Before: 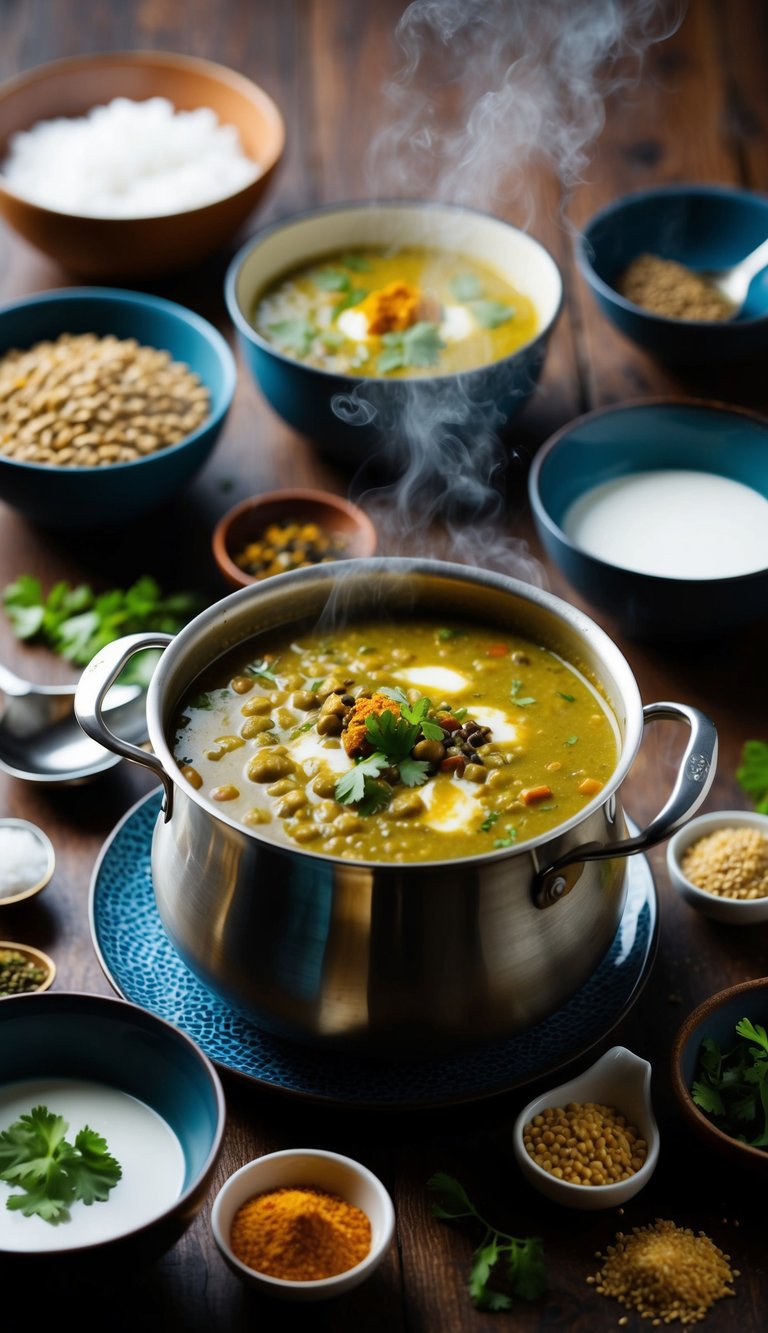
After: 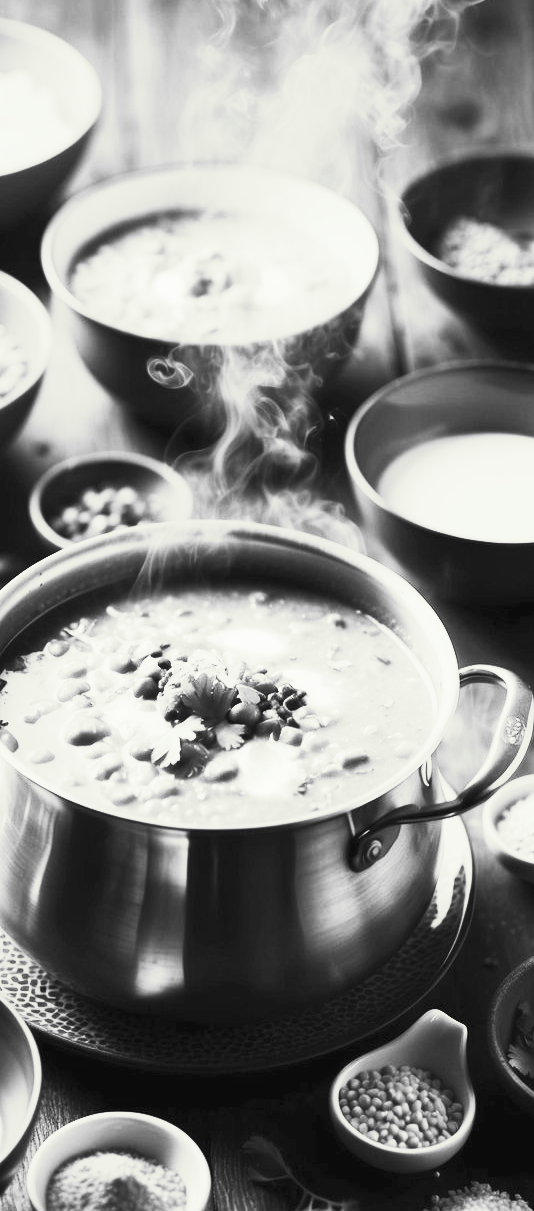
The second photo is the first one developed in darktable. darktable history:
monochrome: a -74.22, b 78.2
crop and rotate: left 24.034%, top 2.838%, right 6.406%, bottom 6.299%
contrast brightness saturation: contrast 0.57, brightness 0.57, saturation -0.34
split-toning: shadows › saturation 0.61, highlights › saturation 0.58, balance -28.74, compress 87.36%
exposure: black level correction 0, exposure 1.1 EV, compensate exposure bias true, compensate highlight preservation false
